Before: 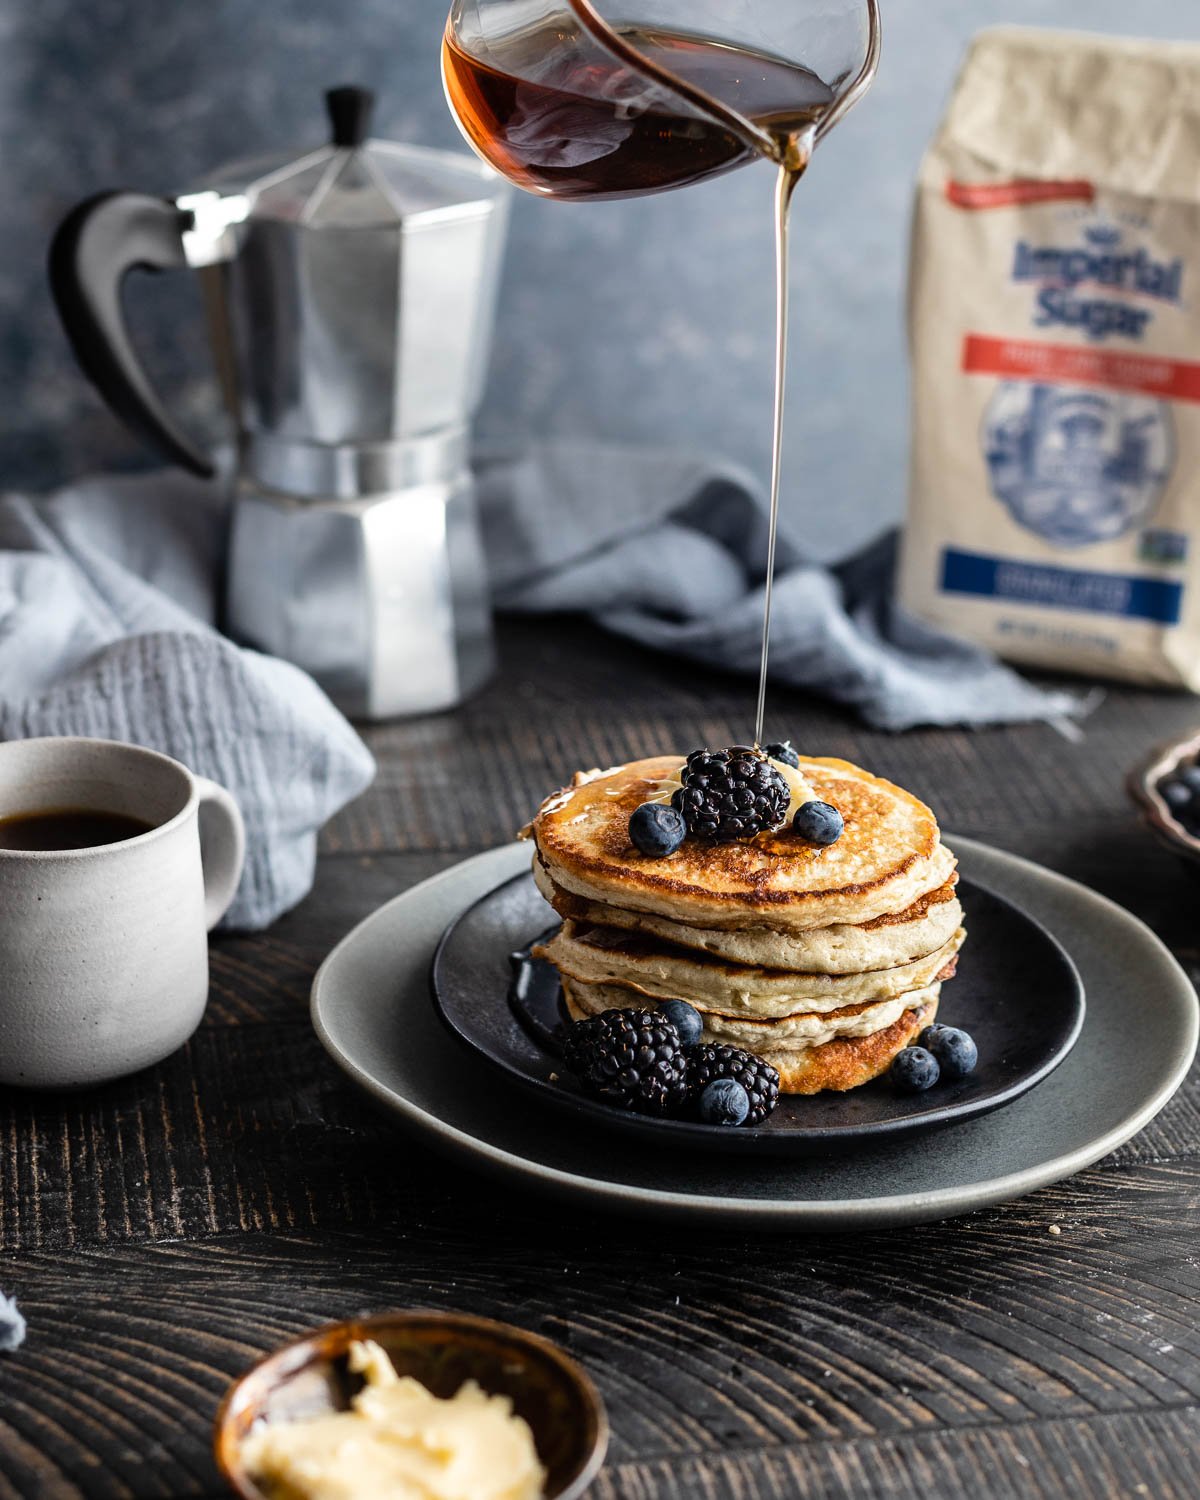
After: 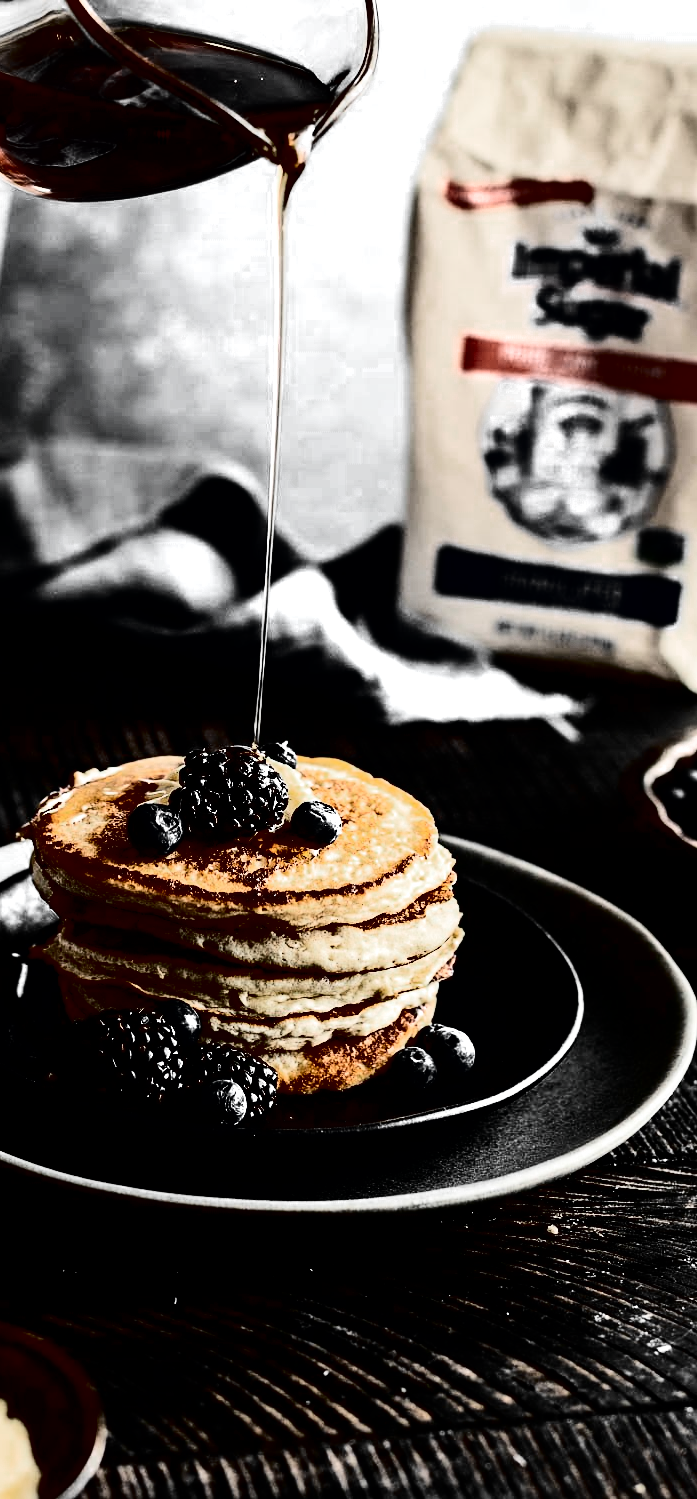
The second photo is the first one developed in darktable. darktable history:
contrast brightness saturation: contrast 0.776, brightness -0.999, saturation 0.99
tone equalizer: luminance estimator HSV value / RGB max
crop: left 41.851%
exposure: exposure 0.191 EV, compensate highlight preservation false
color zones: curves: ch0 [(0, 0.613) (0.01, 0.613) (0.245, 0.448) (0.498, 0.529) (0.642, 0.665) (0.879, 0.777) (0.99, 0.613)]; ch1 [(0, 0.035) (0.121, 0.189) (0.259, 0.197) (0.415, 0.061) (0.589, 0.022) (0.732, 0.022) (0.857, 0.026) (0.991, 0.053)]
